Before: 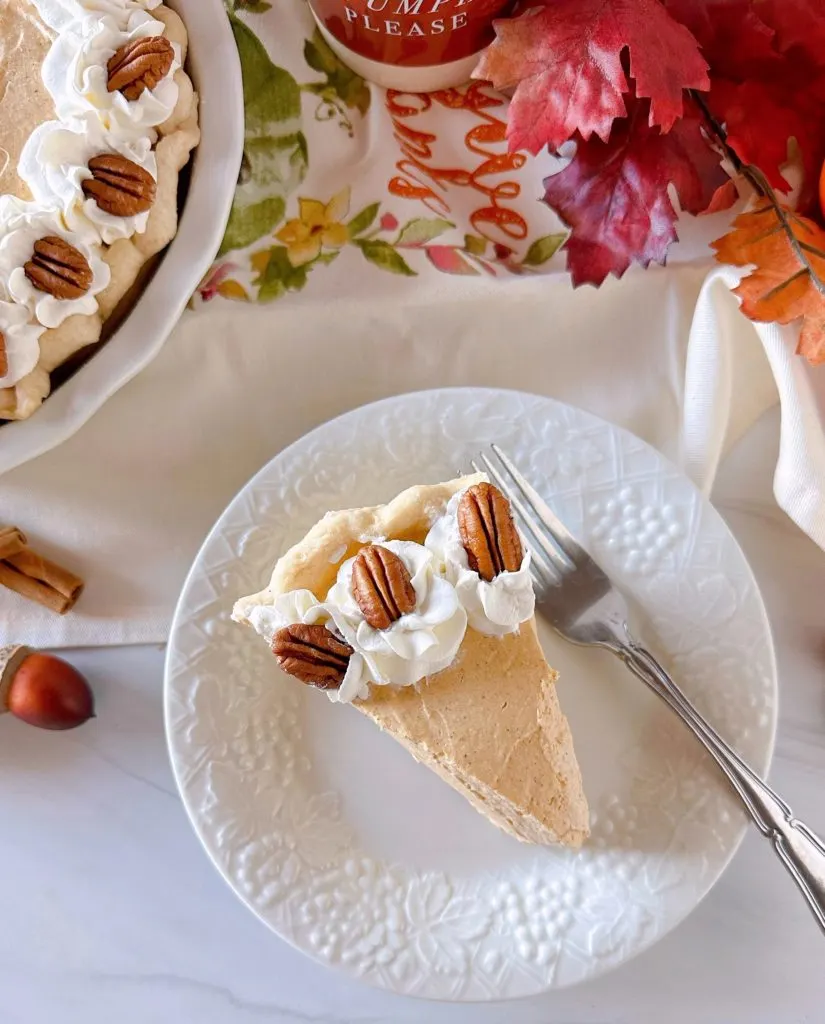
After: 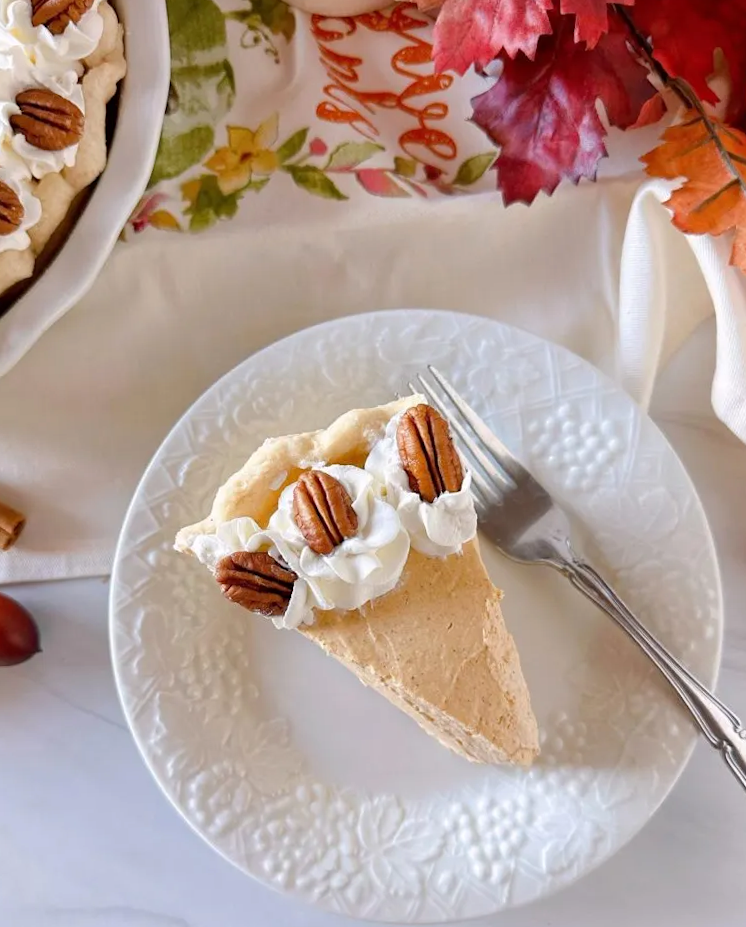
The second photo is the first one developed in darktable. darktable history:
crop and rotate: angle 1.96°, left 5.673%, top 5.673%
haze removal: strength 0.02, distance 0.25, compatibility mode true, adaptive false
